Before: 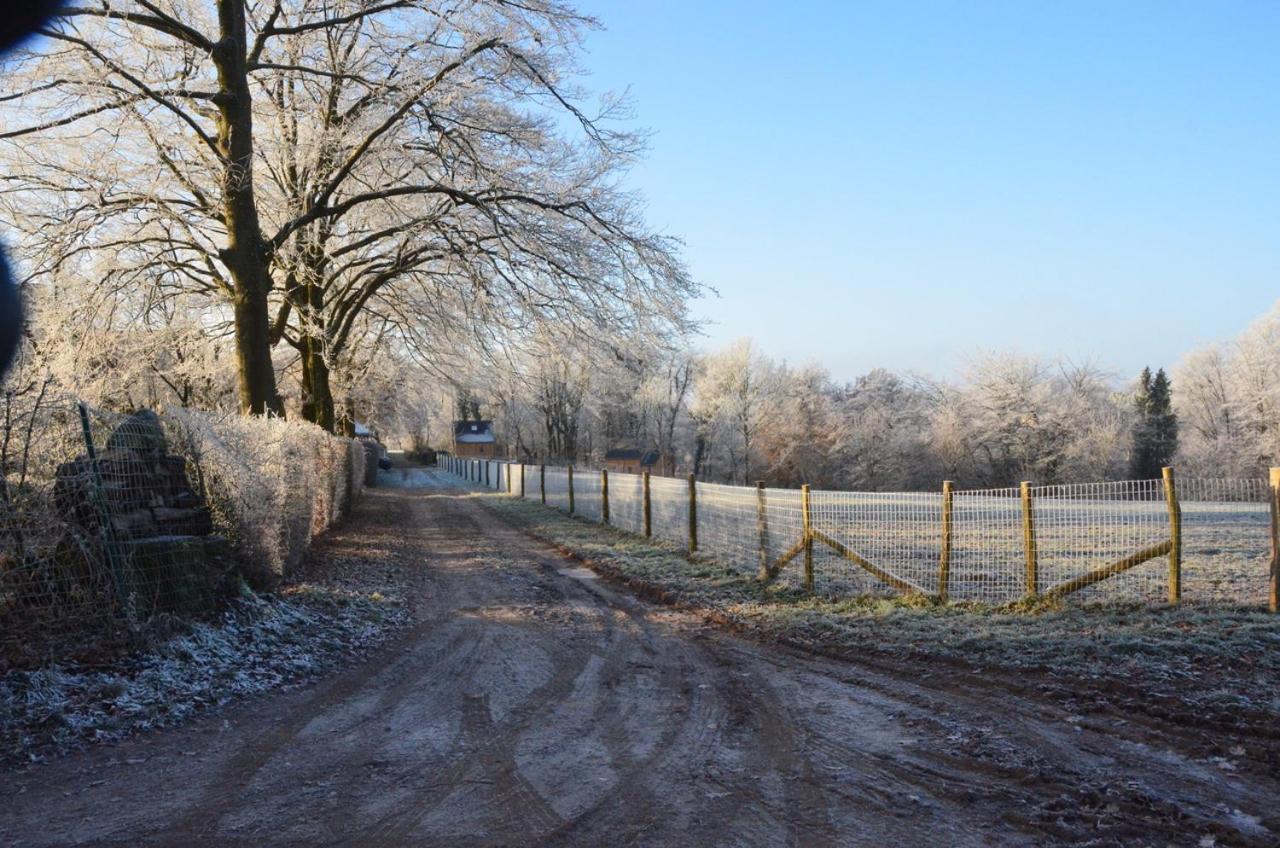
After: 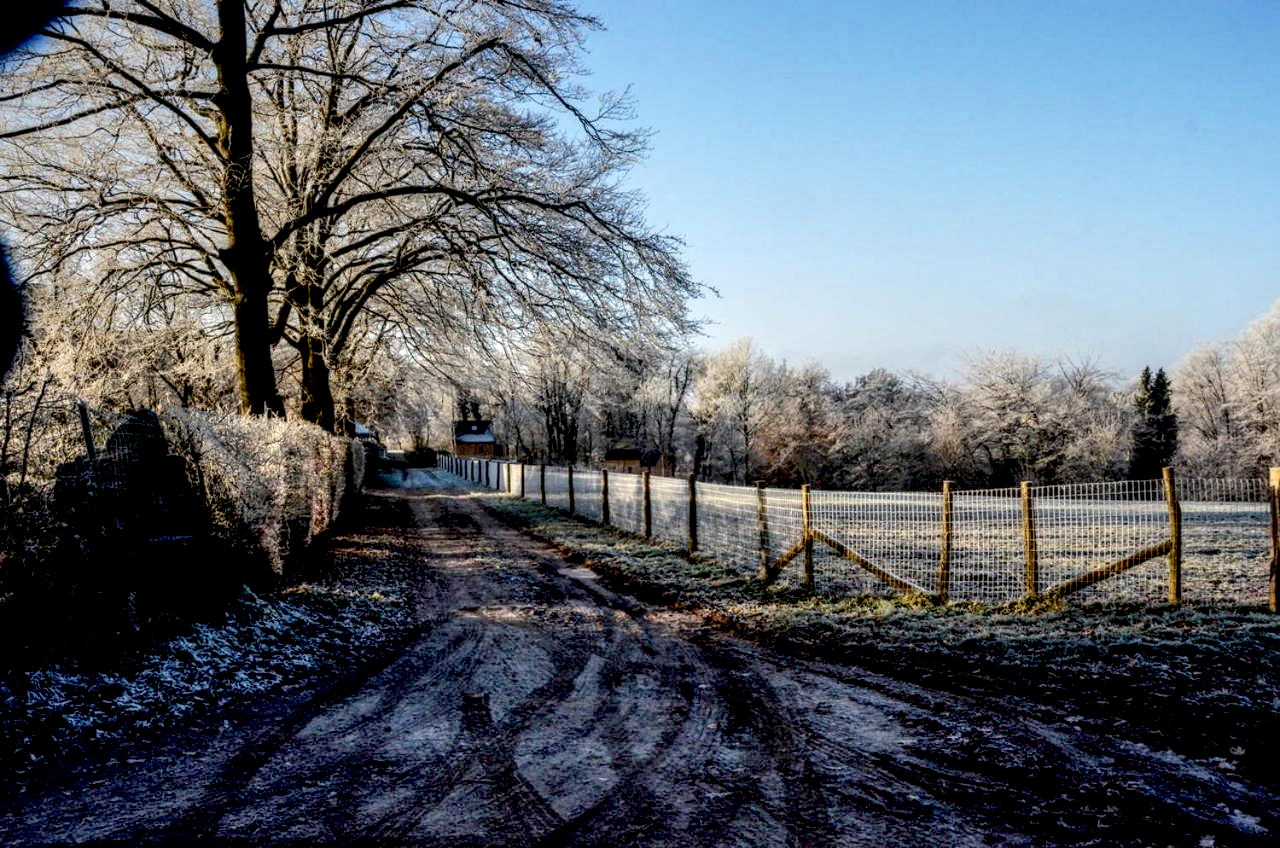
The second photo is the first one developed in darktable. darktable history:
local contrast: highlights 19%, detail 186%
exposure: black level correction 0.046, exposure -0.228 EV, compensate highlight preservation false
